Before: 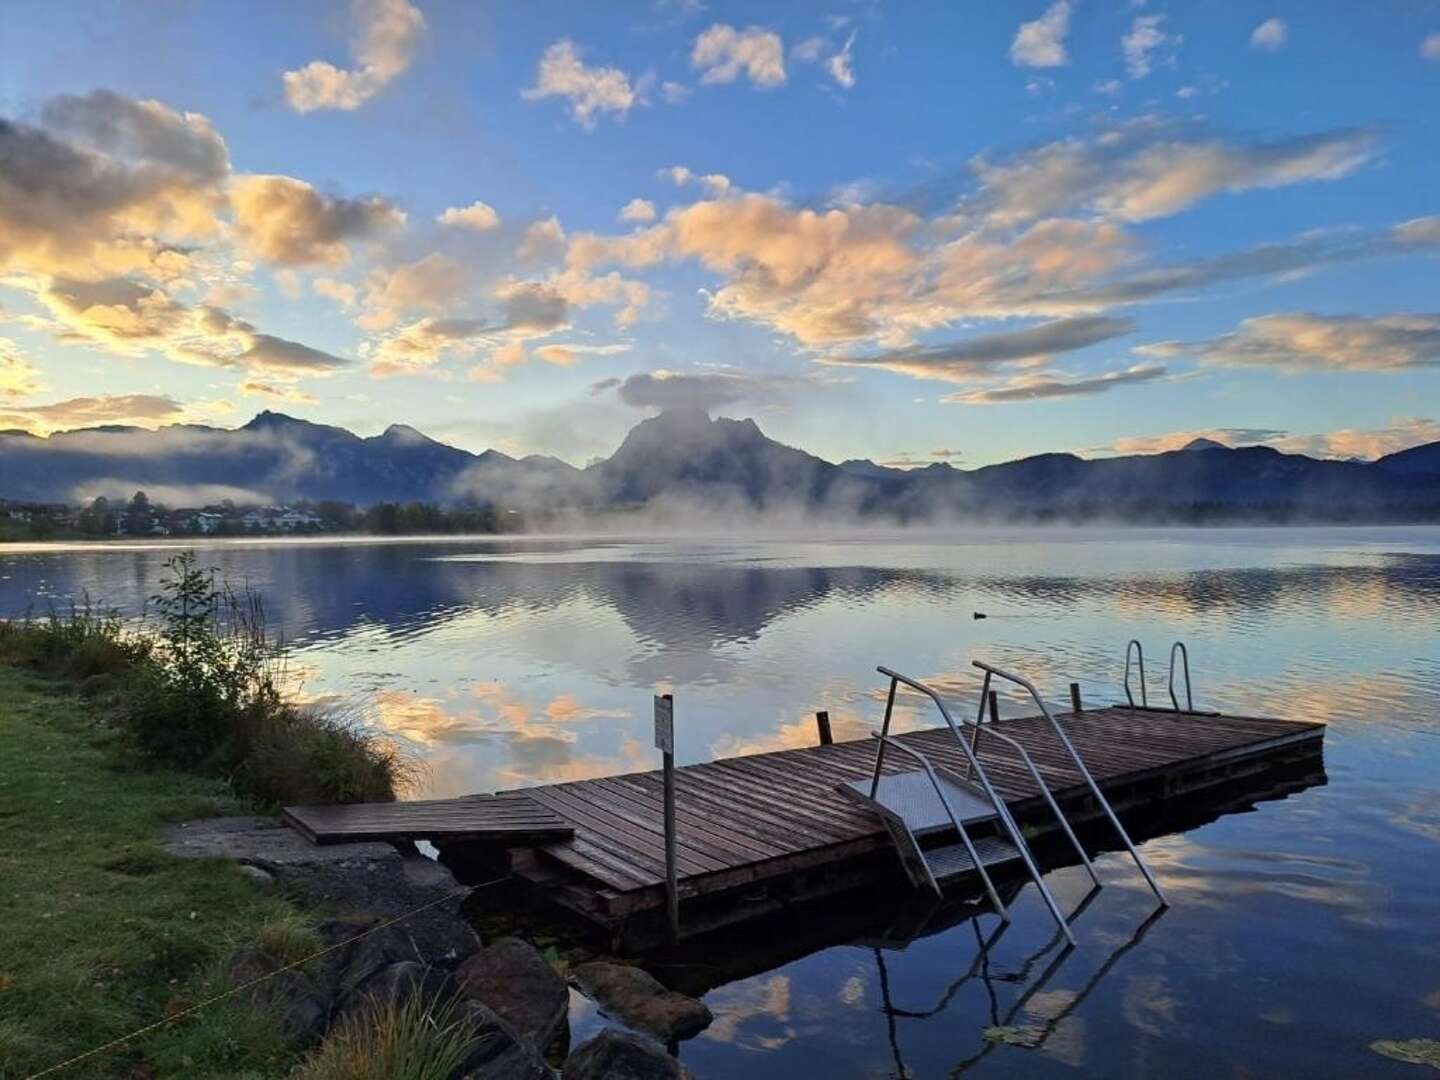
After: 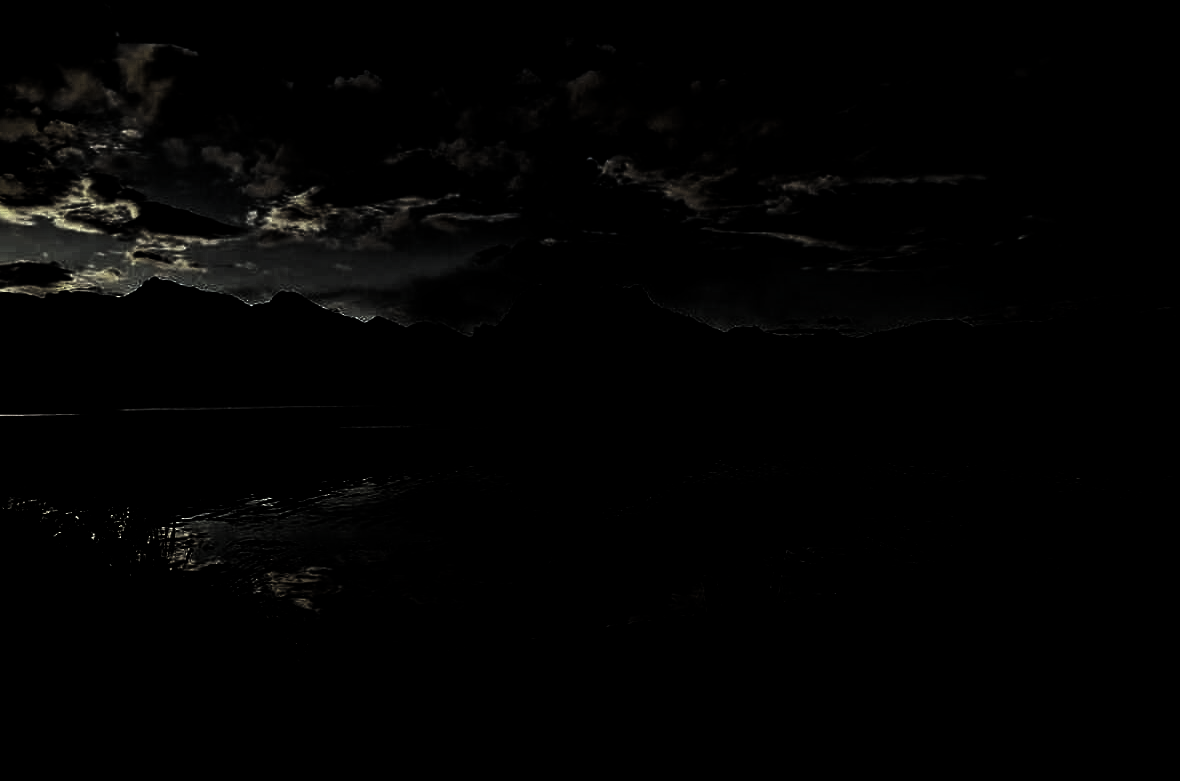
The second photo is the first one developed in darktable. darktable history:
levels: levels [0.721, 0.937, 0.997]
crop: left 7.83%, top 12.225%, right 10.213%, bottom 15.453%
